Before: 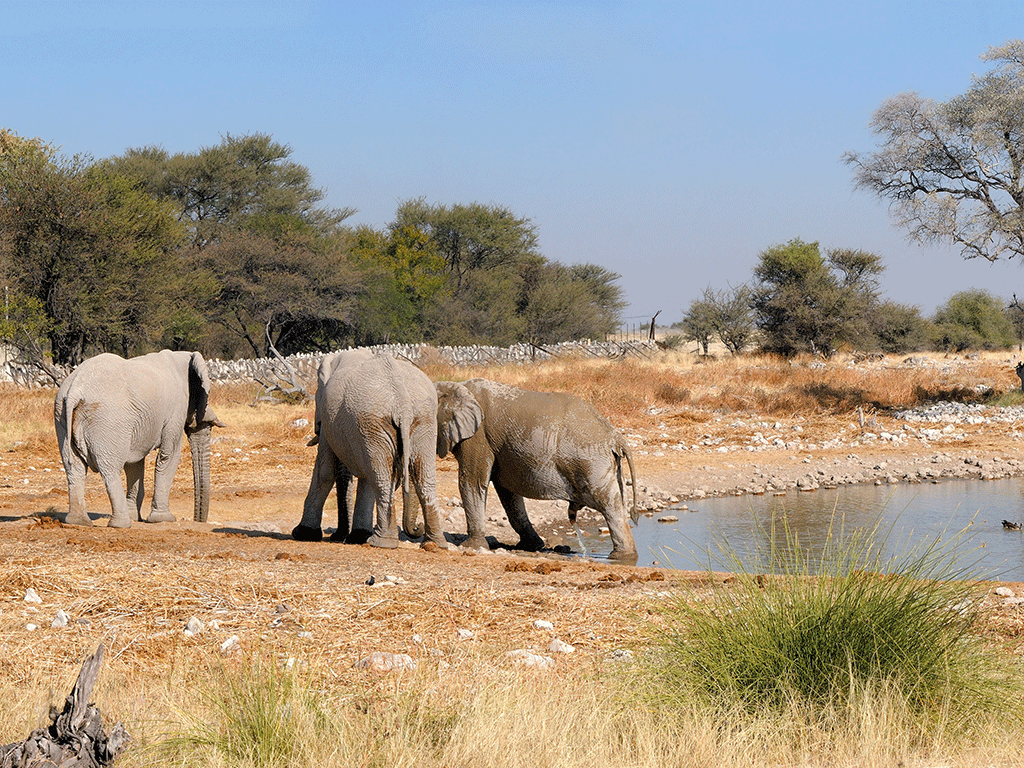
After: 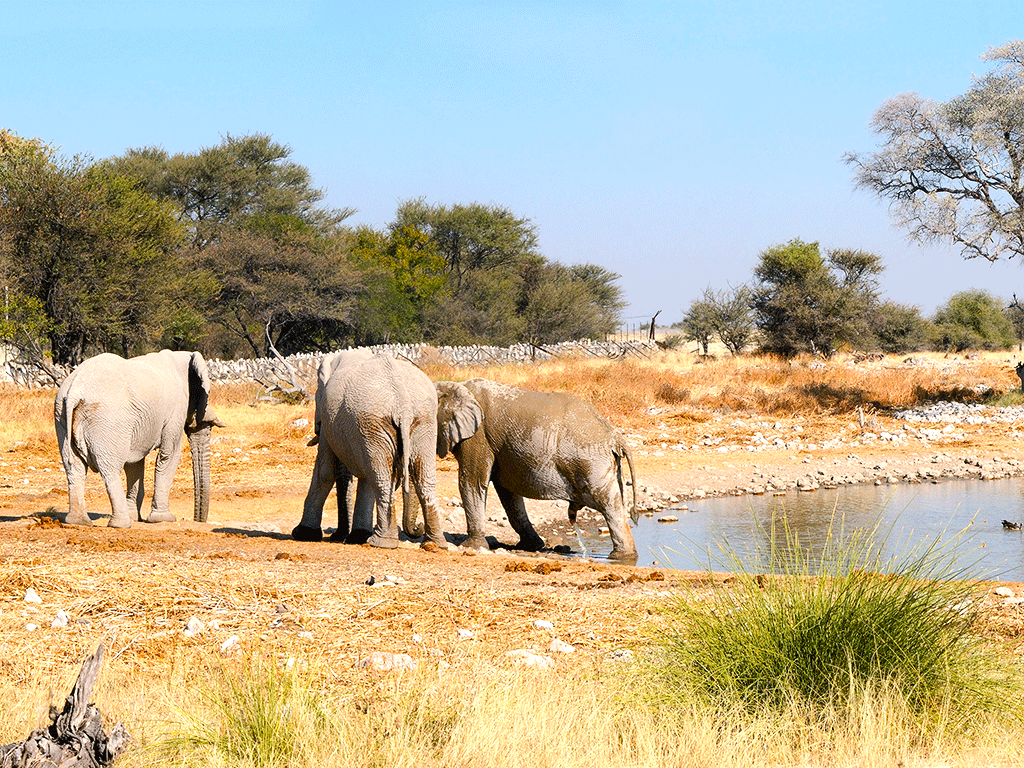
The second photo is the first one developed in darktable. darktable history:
tone curve: curves: ch0 [(0, 0) (0.003, 0.003) (0.011, 0.011) (0.025, 0.022) (0.044, 0.039) (0.069, 0.055) (0.1, 0.074) (0.136, 0.101) (0.177, 0.134) (0.224, 0.171) (0.277, 0.216) (0.335, 0.277) (0.399, 0.345) (0.468, 0.427) (0.543, 0.526) (0.623, 0.636) (0.709, 0.731) (0.801, 0.822) (0.898, 0.917) (1, 1)], color space Lab, independent channels, preserve colors none
exposure: black level correction 0, exposure 0.499 EV, compensate highlight preservation false
color balance rgb: power › hue 328.99°, perceptual saturation grading › global saturation 19.648%
